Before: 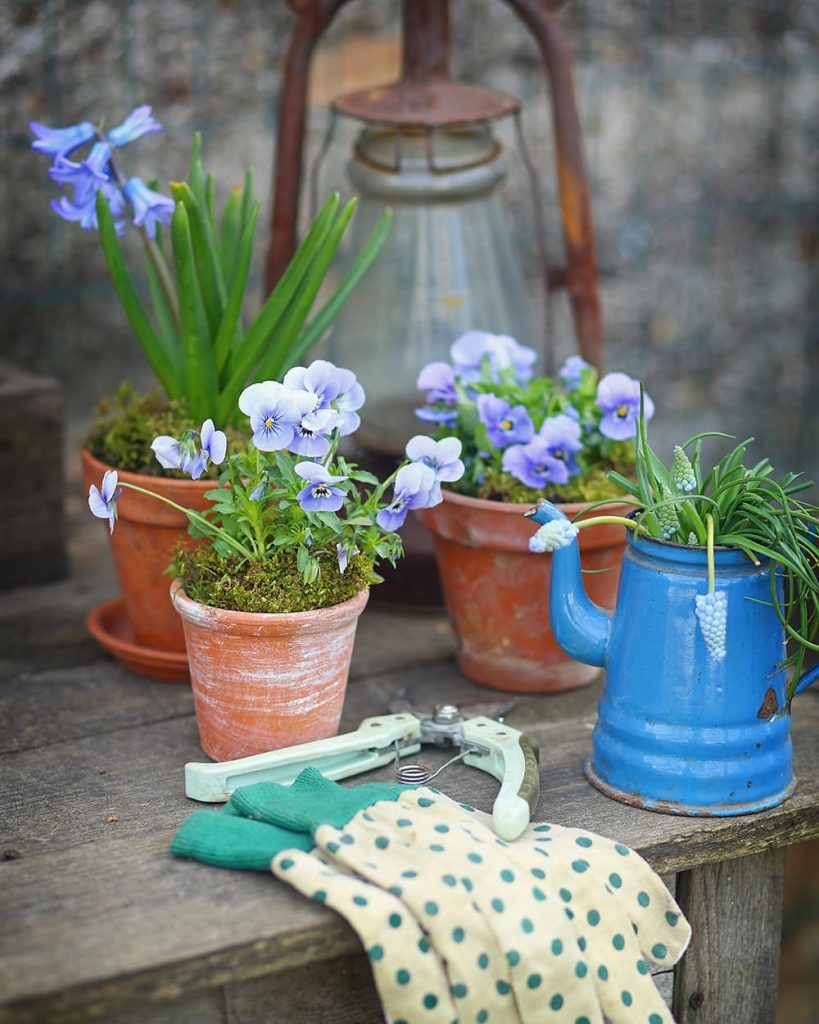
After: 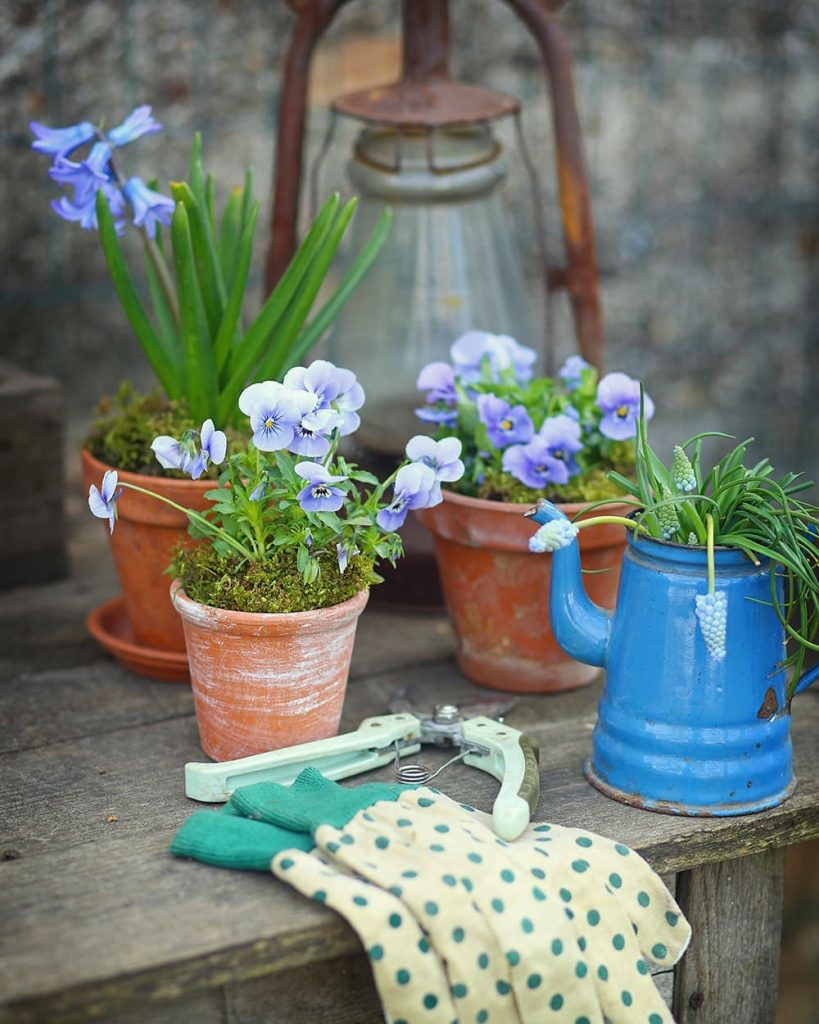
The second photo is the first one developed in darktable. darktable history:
color correction: highlights a* -2.47, highlights b* 2.59
